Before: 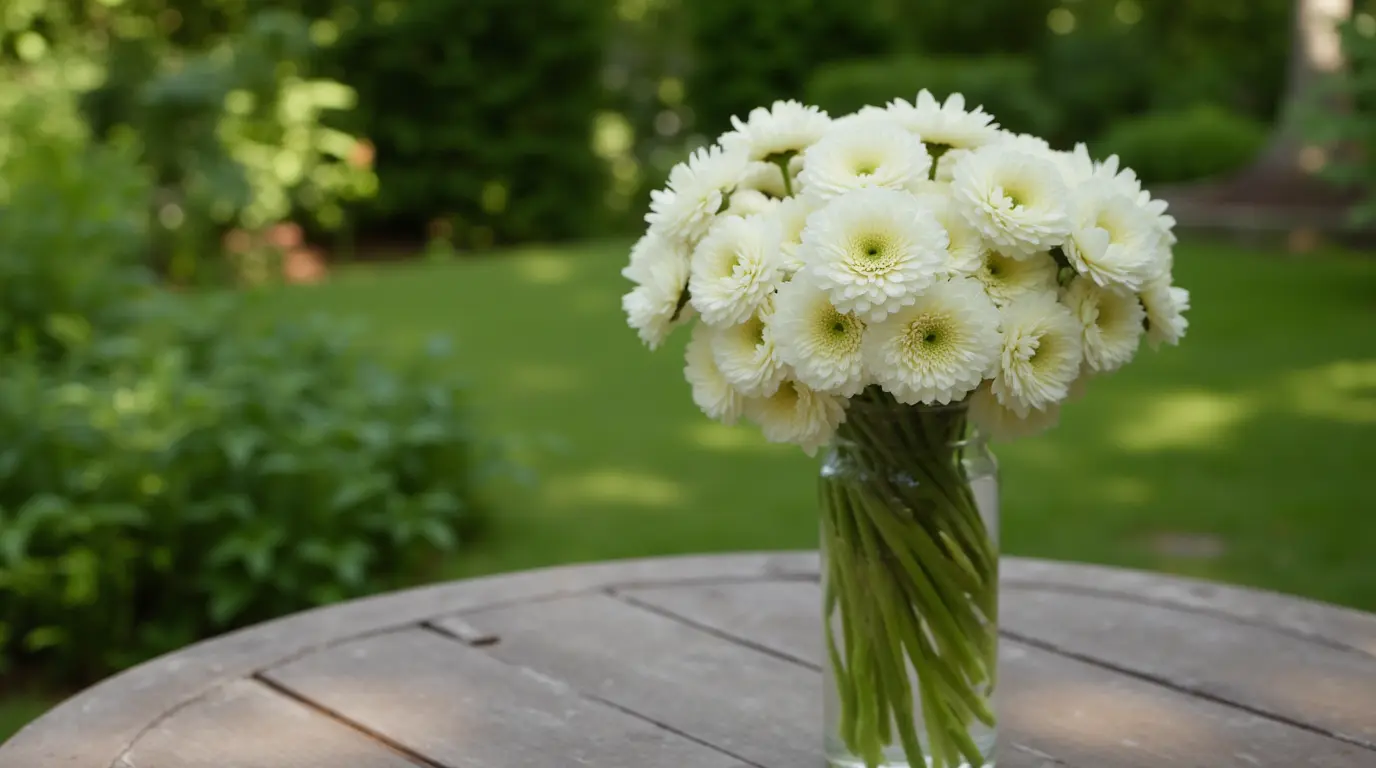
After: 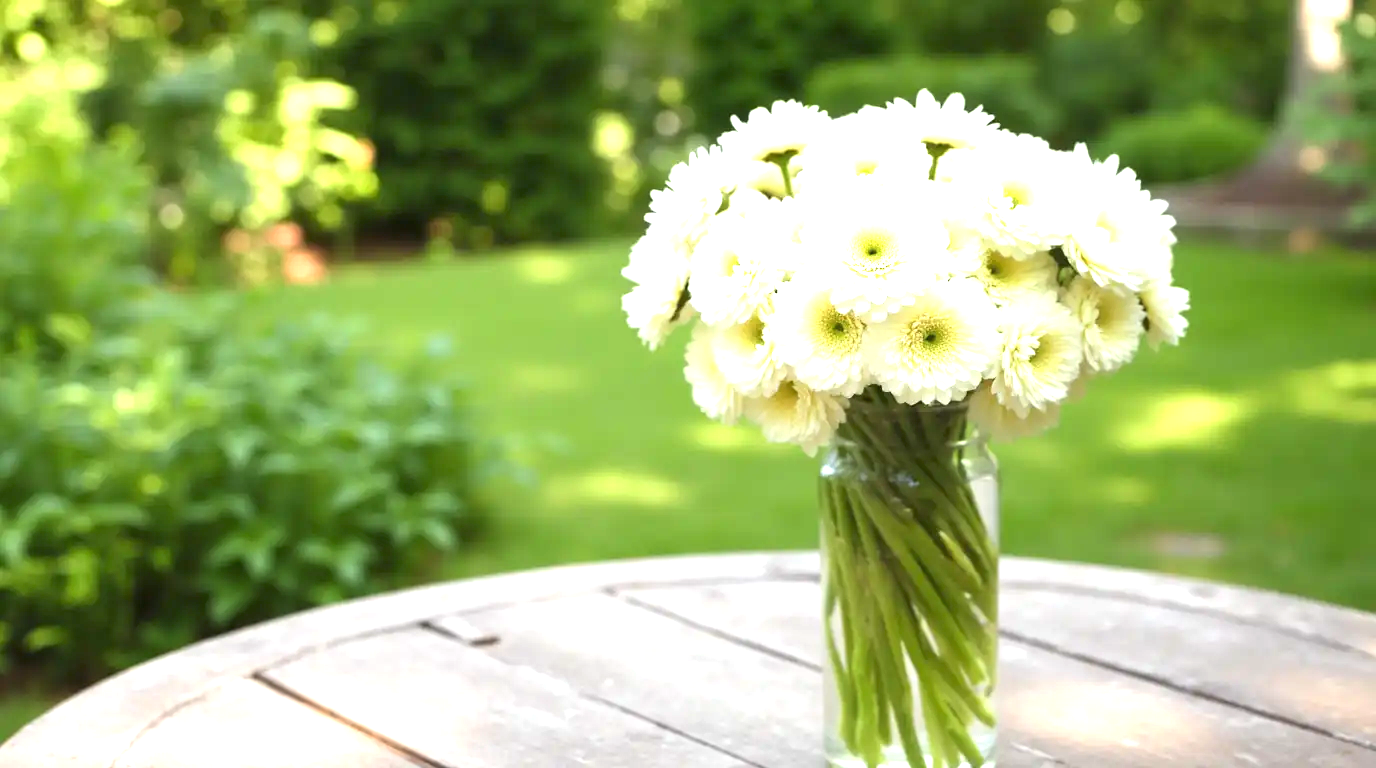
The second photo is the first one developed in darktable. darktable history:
white balance: emerald 1
tone equalizer: on, module defaults
exposure: black level correction 0, exposure 1.741 EV, compensate exposure bias true, compensate highlight preservation false
